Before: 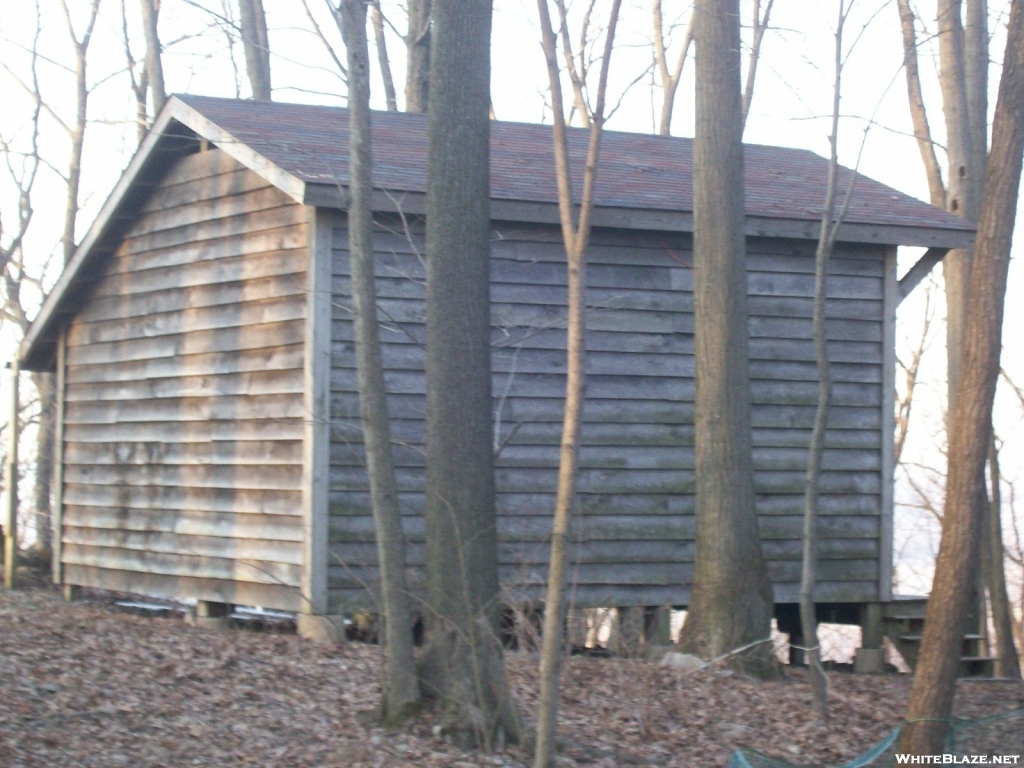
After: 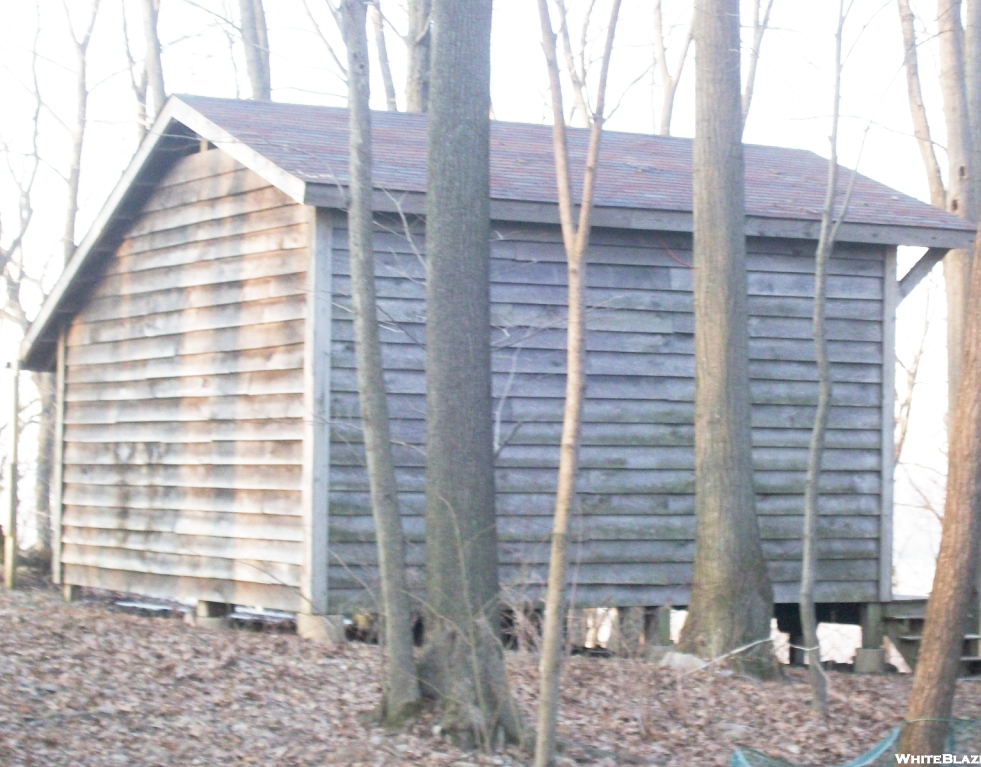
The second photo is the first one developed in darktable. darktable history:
white balance: emerald 1
filmic rgb: middle gray luminance 9.23%, black relative exposure -10.55 EV, white relative exposure 3.45 EV, threshold 6 EV, target black luminance 0%, hardness 5.98, latitude 59.69%, contrast 1.087, highlights saturation mix 5%, shadows ↔ highlights balance 29.23%, add noise in highlights 0, color science v3 (2019), use custom middle-gray values true, iterations of high-quality reconstruction 0, contrast in highlights soft, enable highlight reconstruction true
crop: right 4.126%, bottom 0.031%
